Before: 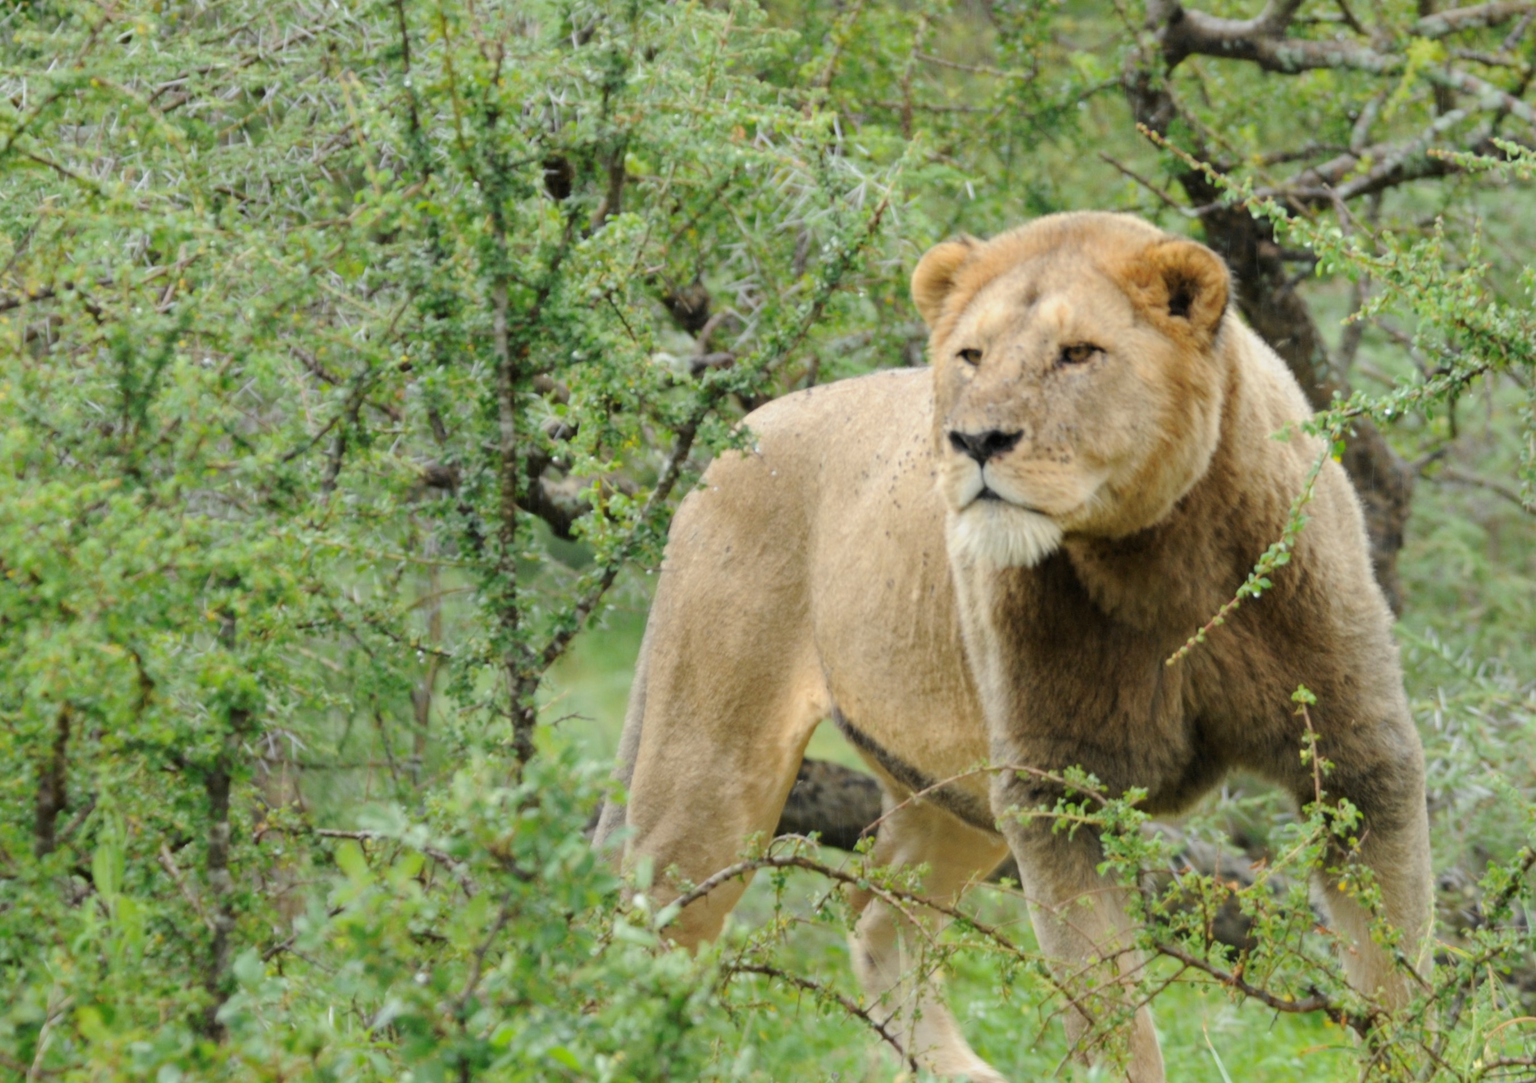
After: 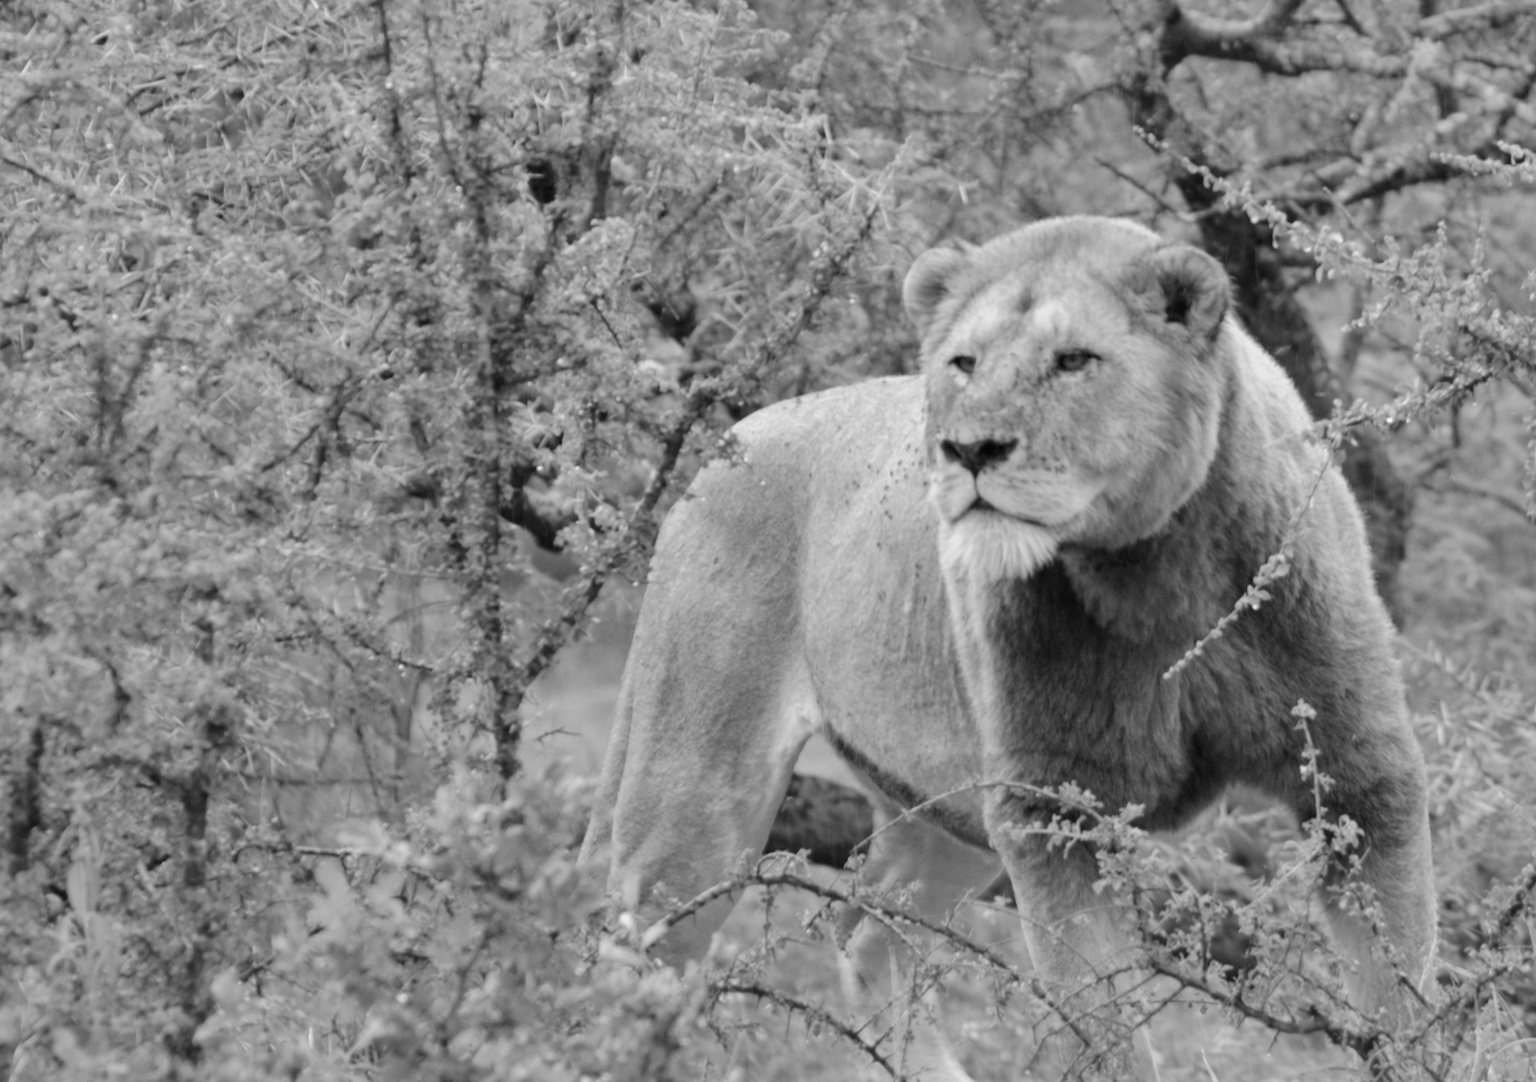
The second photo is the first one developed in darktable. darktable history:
monochrome: on, module defaults
color correction: highlights a* -0.182, highlights b* -0.124
crop: left 1.743%, right 0.268%, bottom 2.011%
shadows and highlights: radius 133.83, soften with gaussian
